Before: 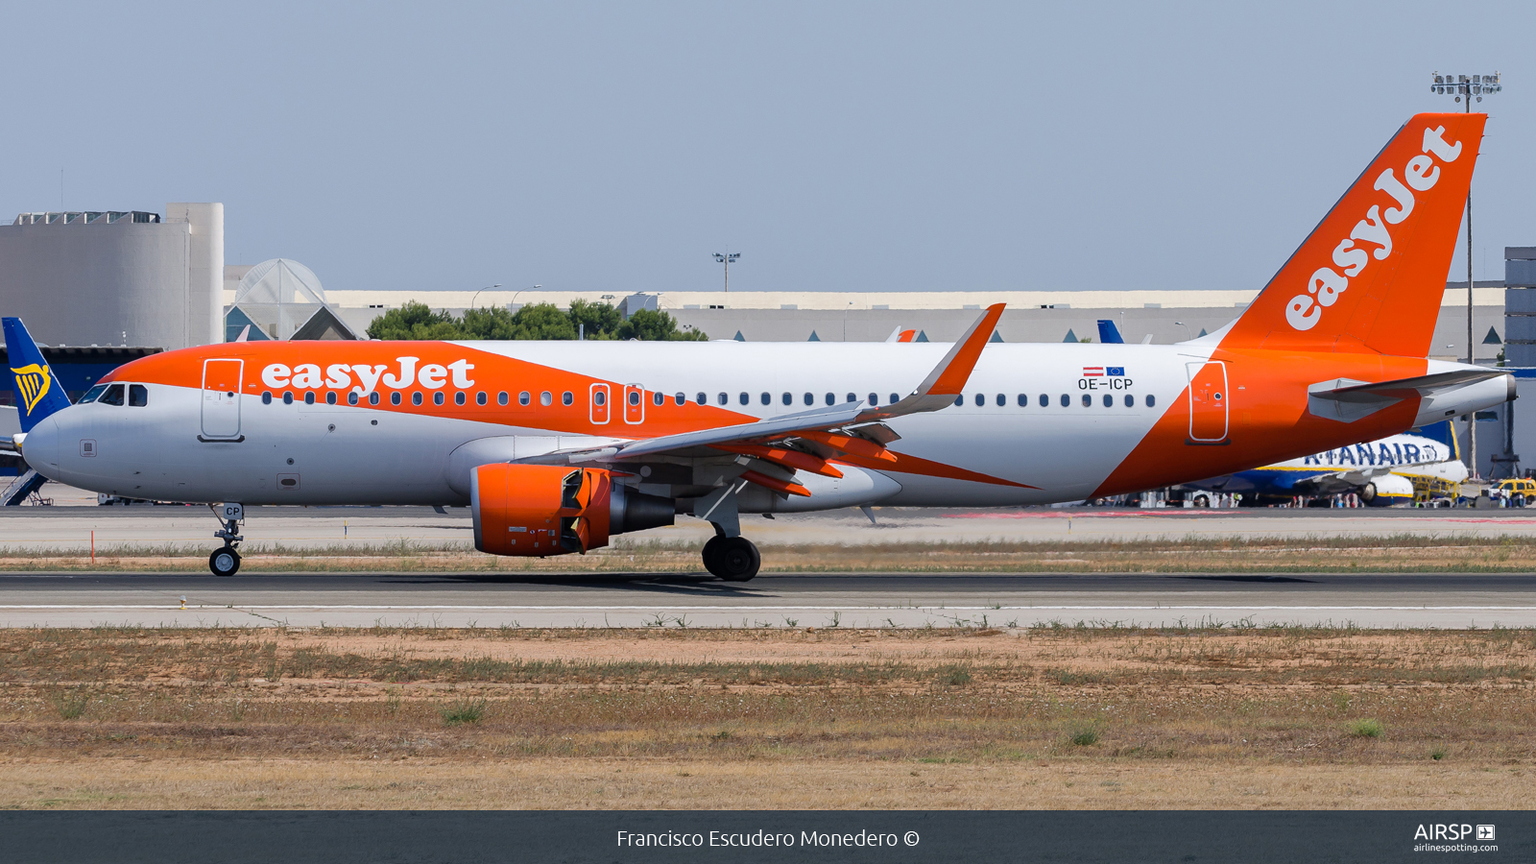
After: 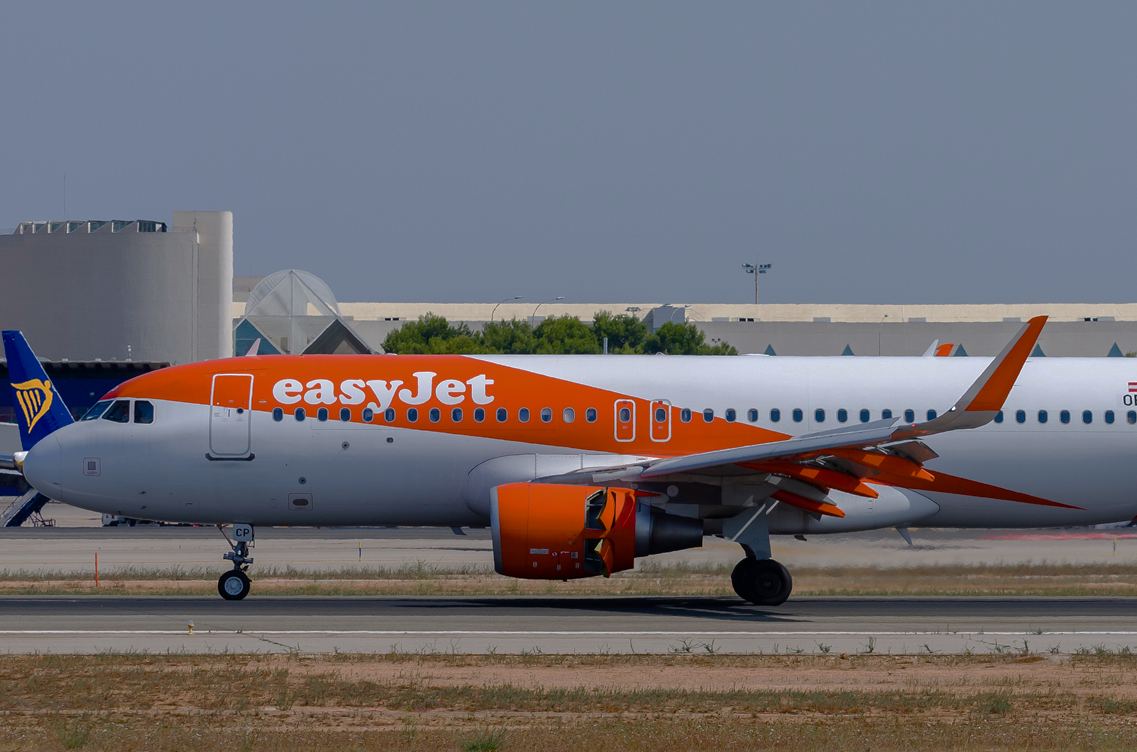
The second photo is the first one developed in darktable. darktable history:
base curve: curves: ch0 [(0, 0) (0.826, 0.587) (1, 1)], preserve colors none
crop: right 28.919%, bottom 16.404%
color balance rgb: perceptual saturation grading › global saturation 39.551%, perceptual saturation grading › highlights -50.531%, perceptual saturation grading › shadows 30.104%
